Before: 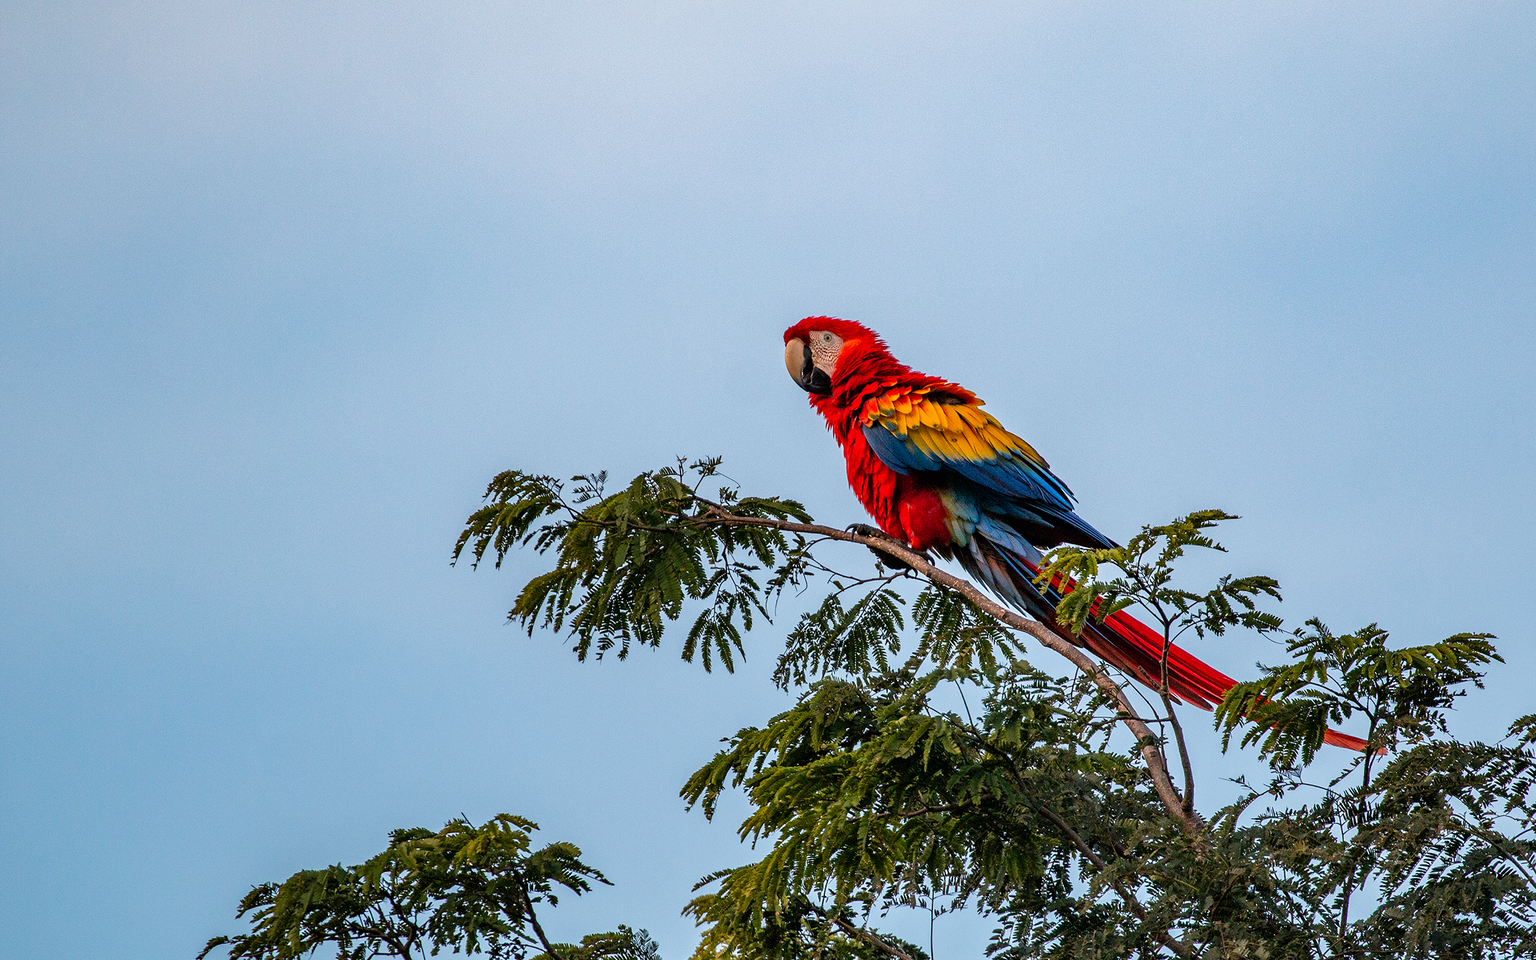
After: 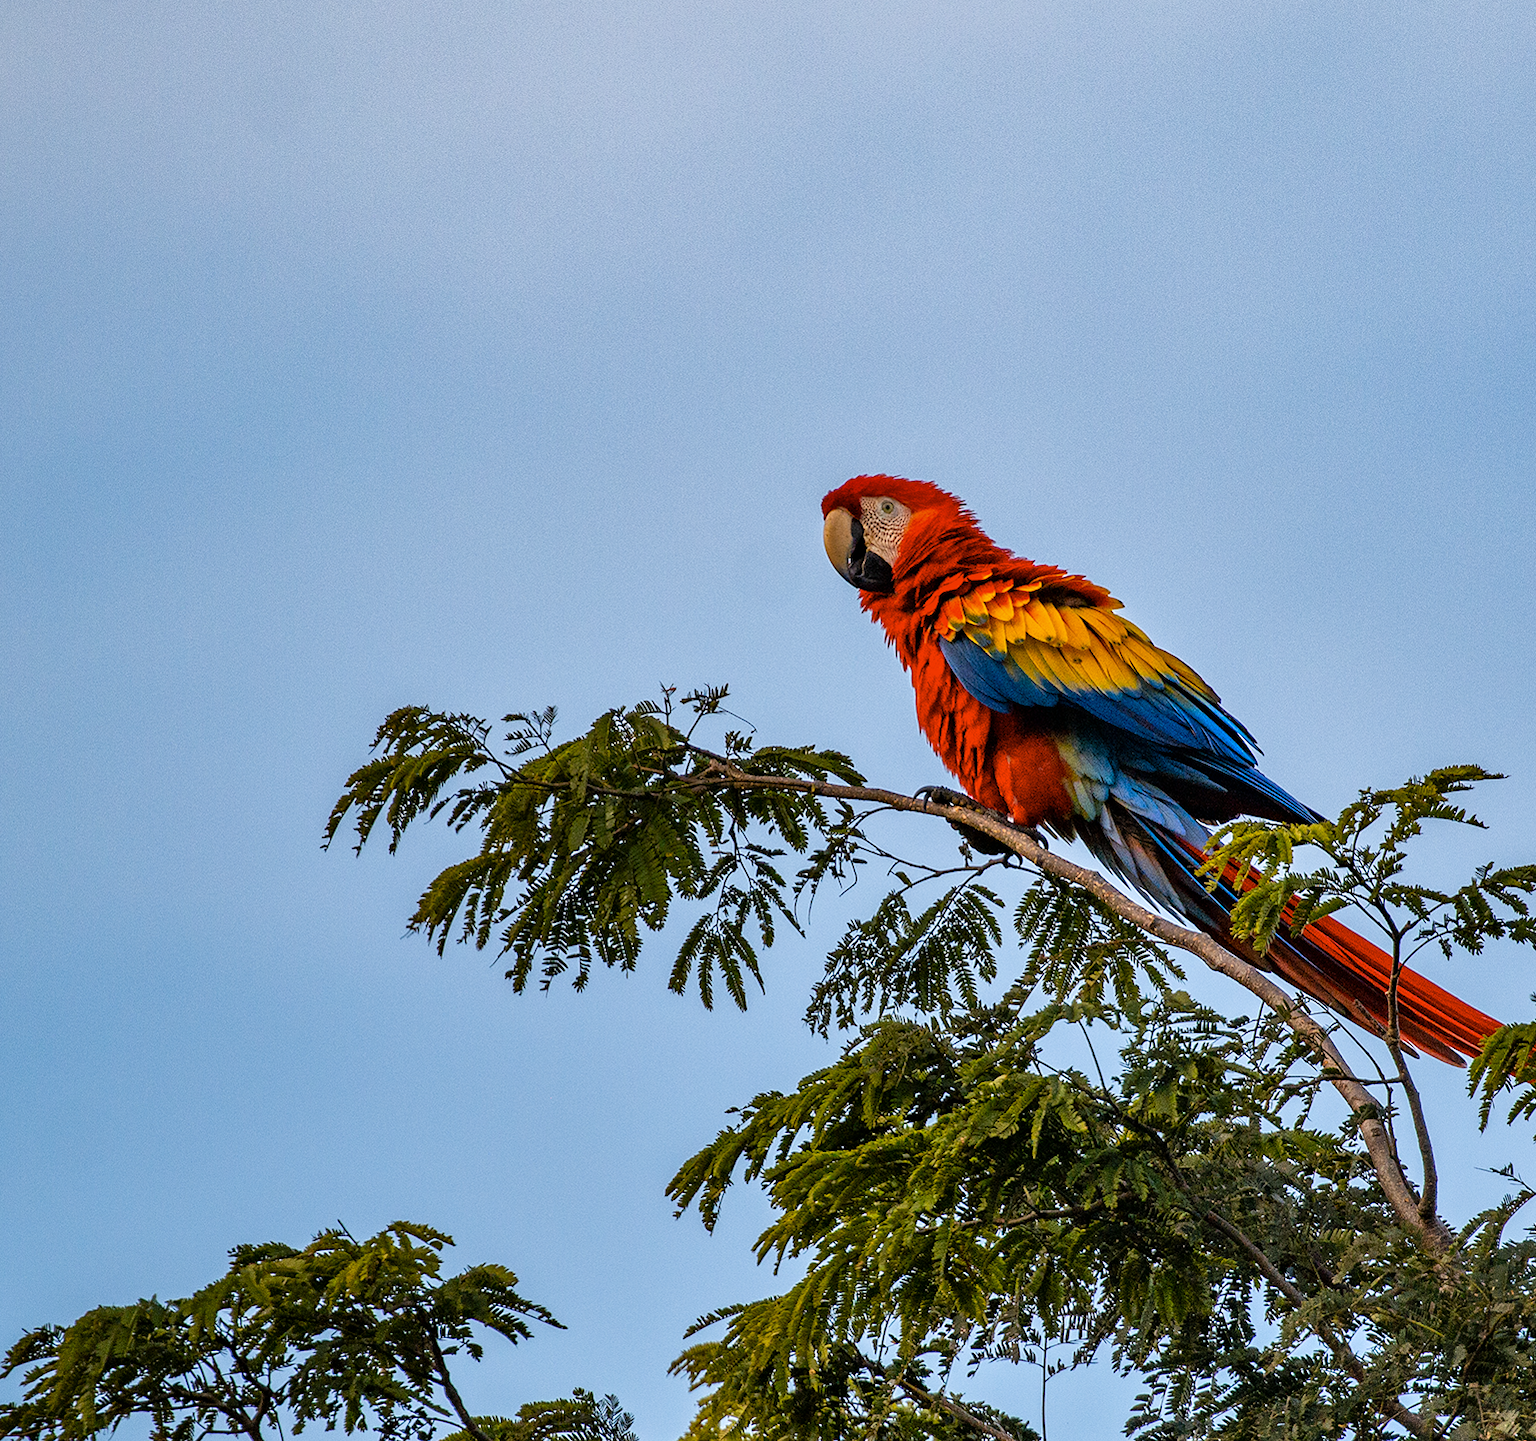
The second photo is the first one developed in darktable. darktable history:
color contrast: green-magenta contrast 0.85, blue-yellow contrast 1.25, unbound 0
crop: left 15.419%, right 17.914%
shadows and highlights: soften with gaussian
